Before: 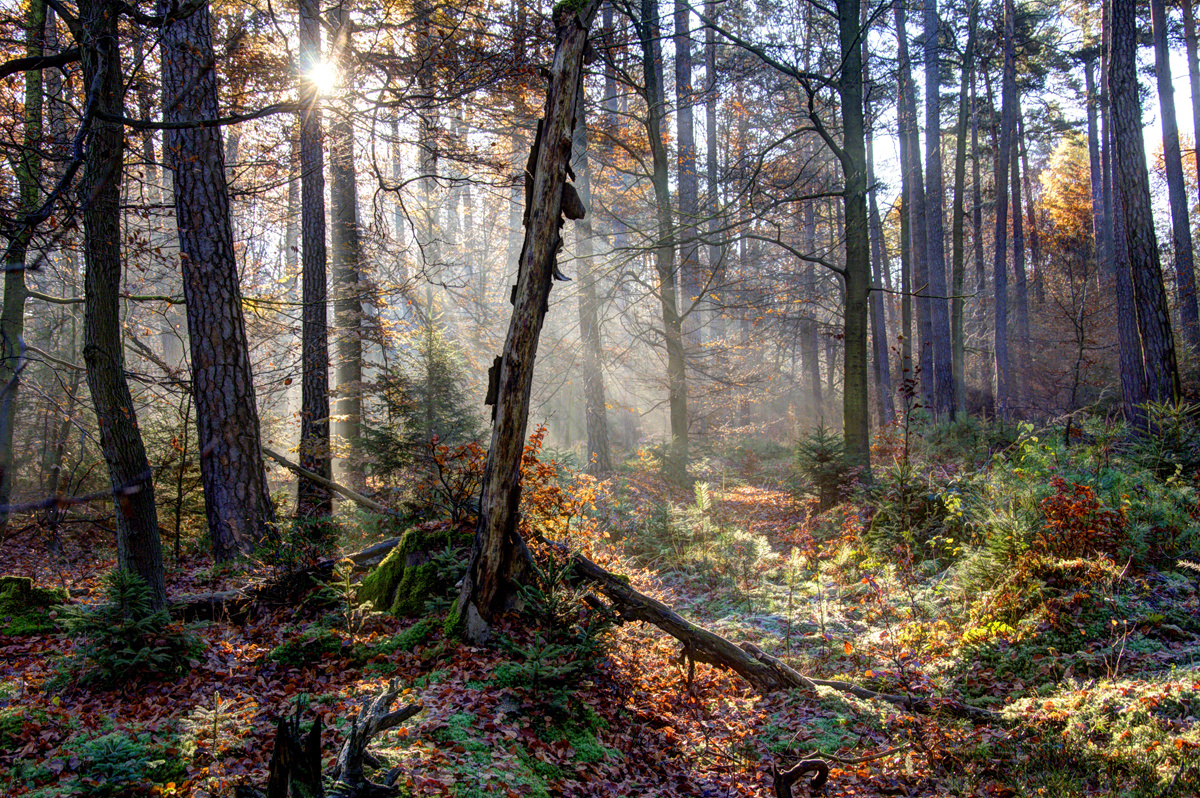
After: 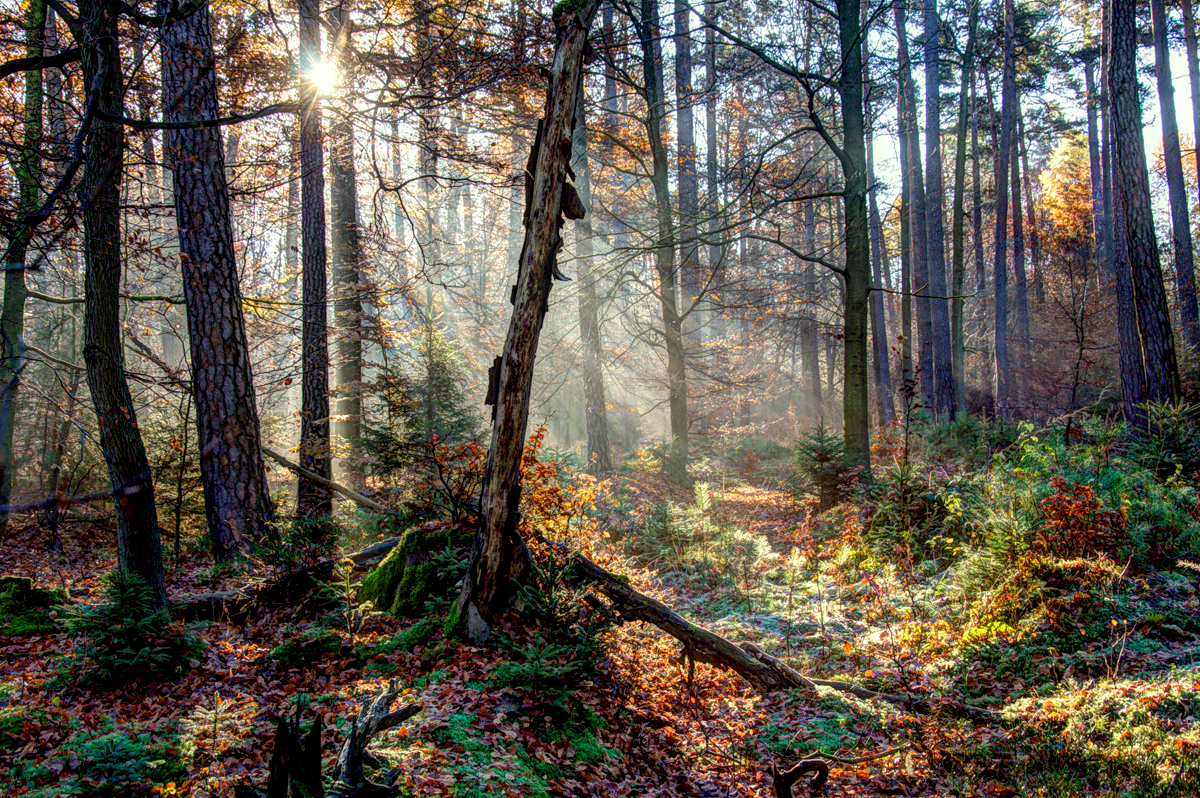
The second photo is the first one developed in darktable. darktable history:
local contrast: on, module defaults
color correction: highlights a* -4.63, highlights b* 5.04, saturation 0.944
